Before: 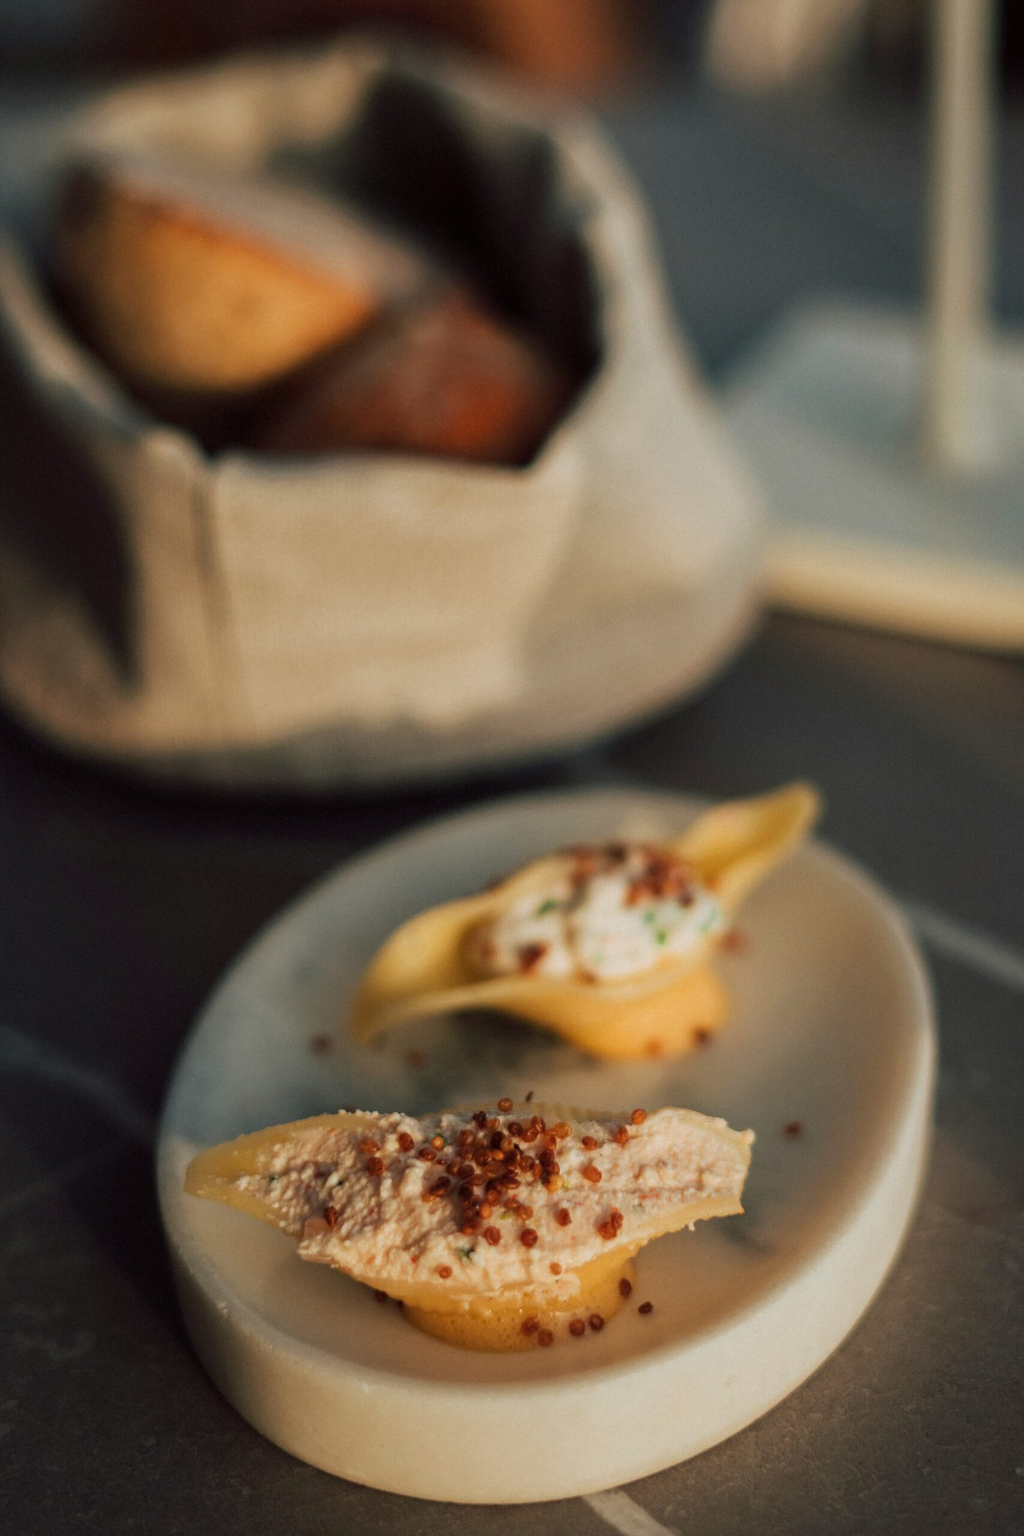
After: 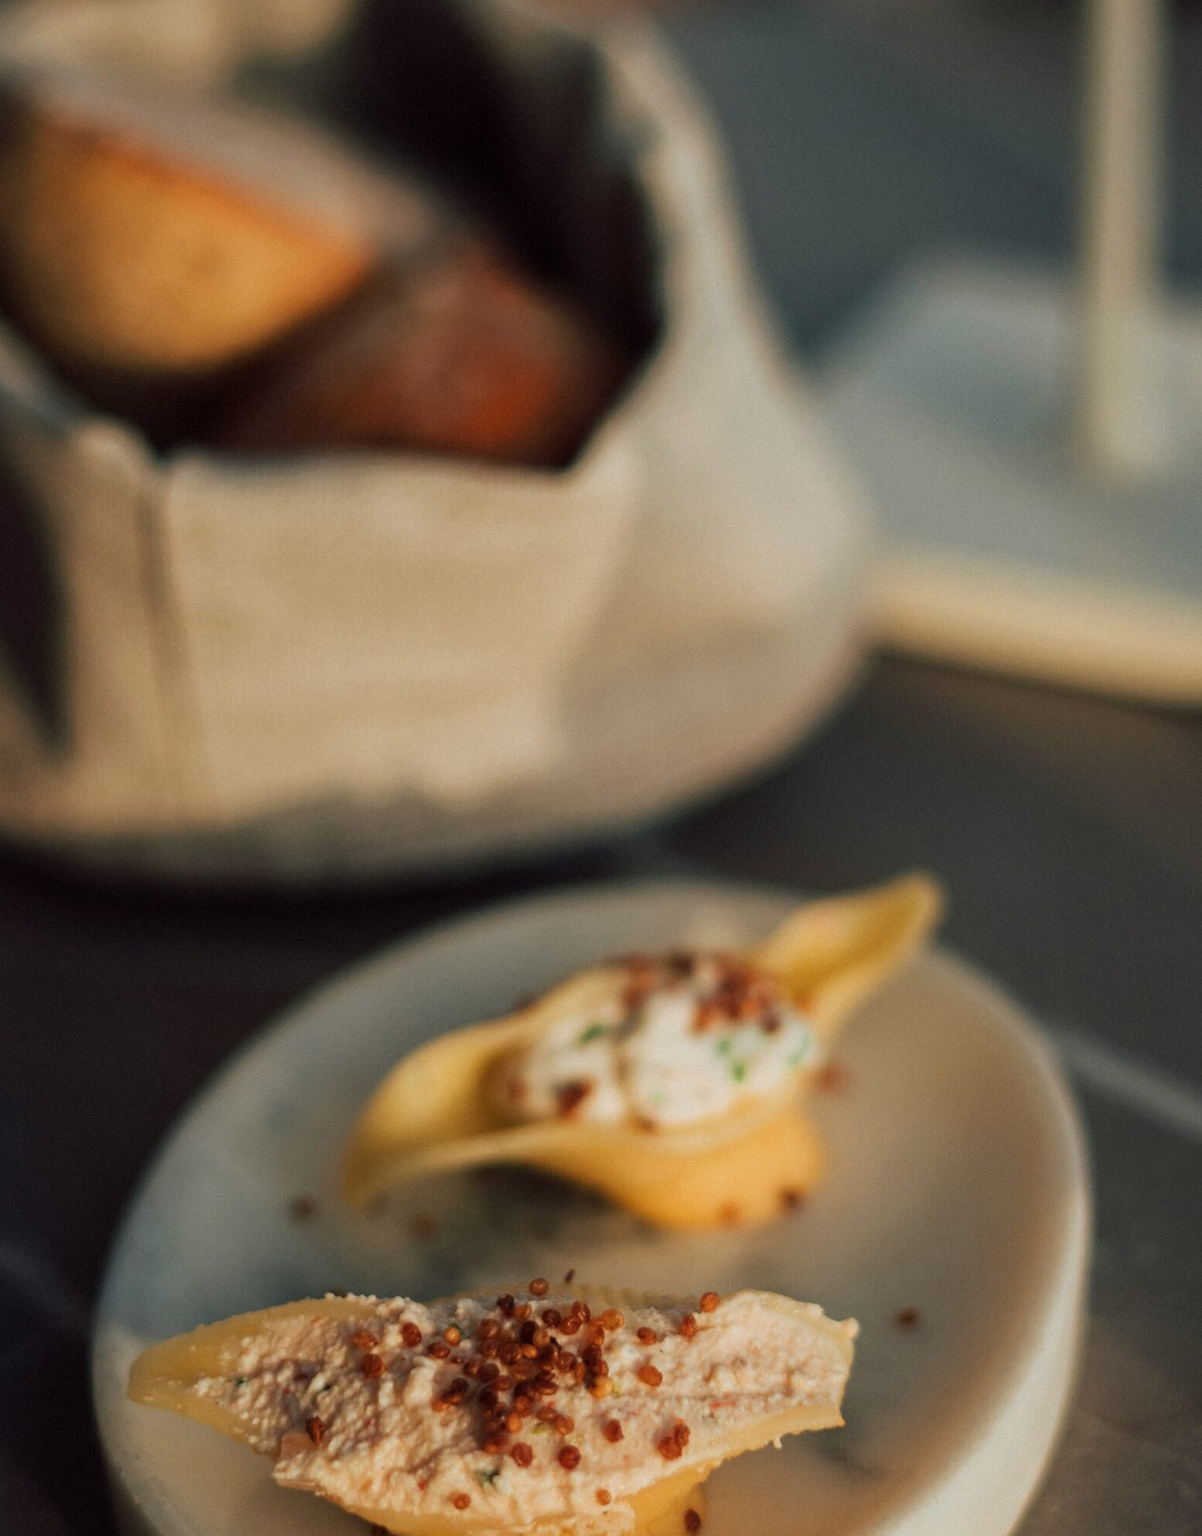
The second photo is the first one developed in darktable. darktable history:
crop: left 8.354%, top 6.608%, bottom 15.36%
